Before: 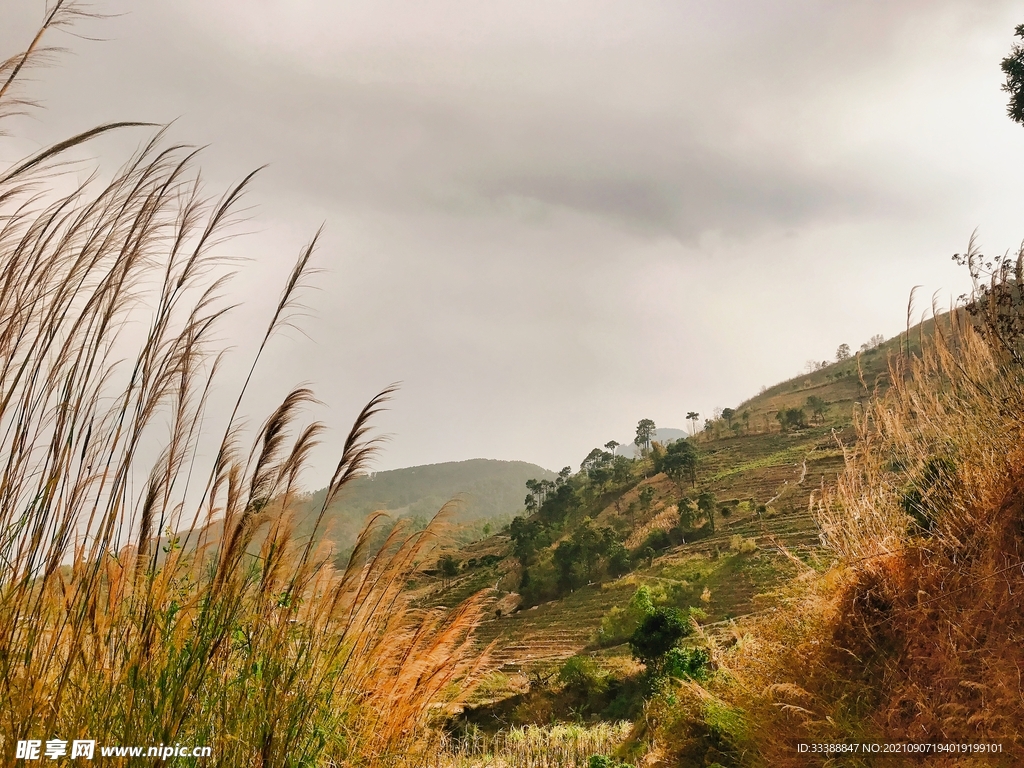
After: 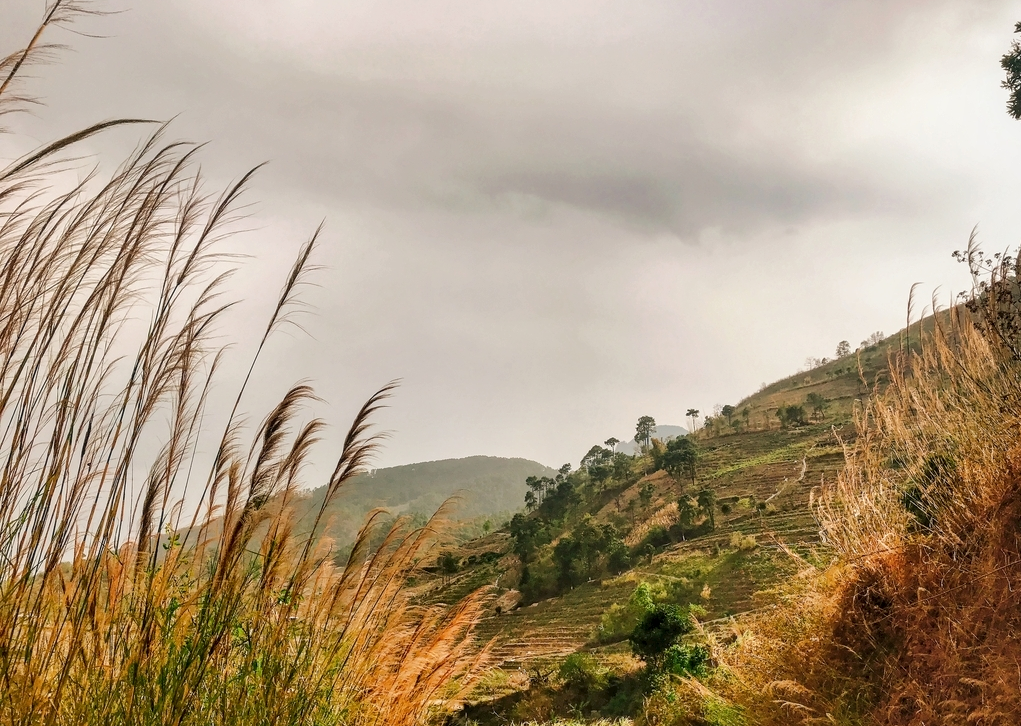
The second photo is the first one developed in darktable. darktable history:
crop: top 0.409%, right 0.264%, bottom 5.032%
local contrast: on, module defaults
